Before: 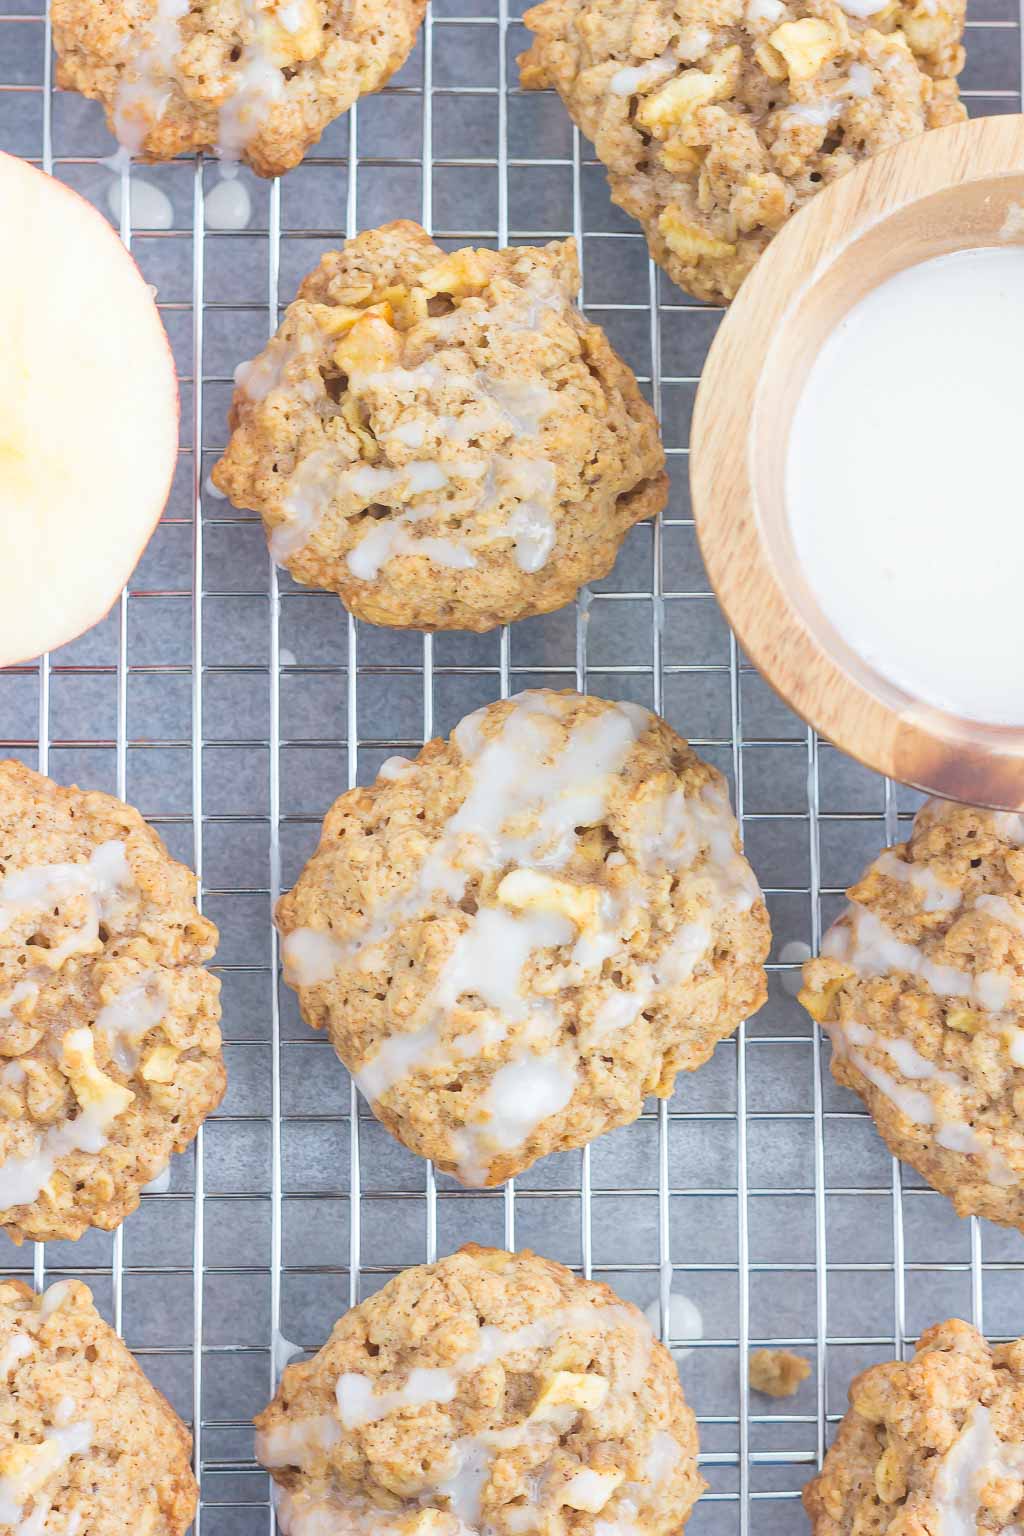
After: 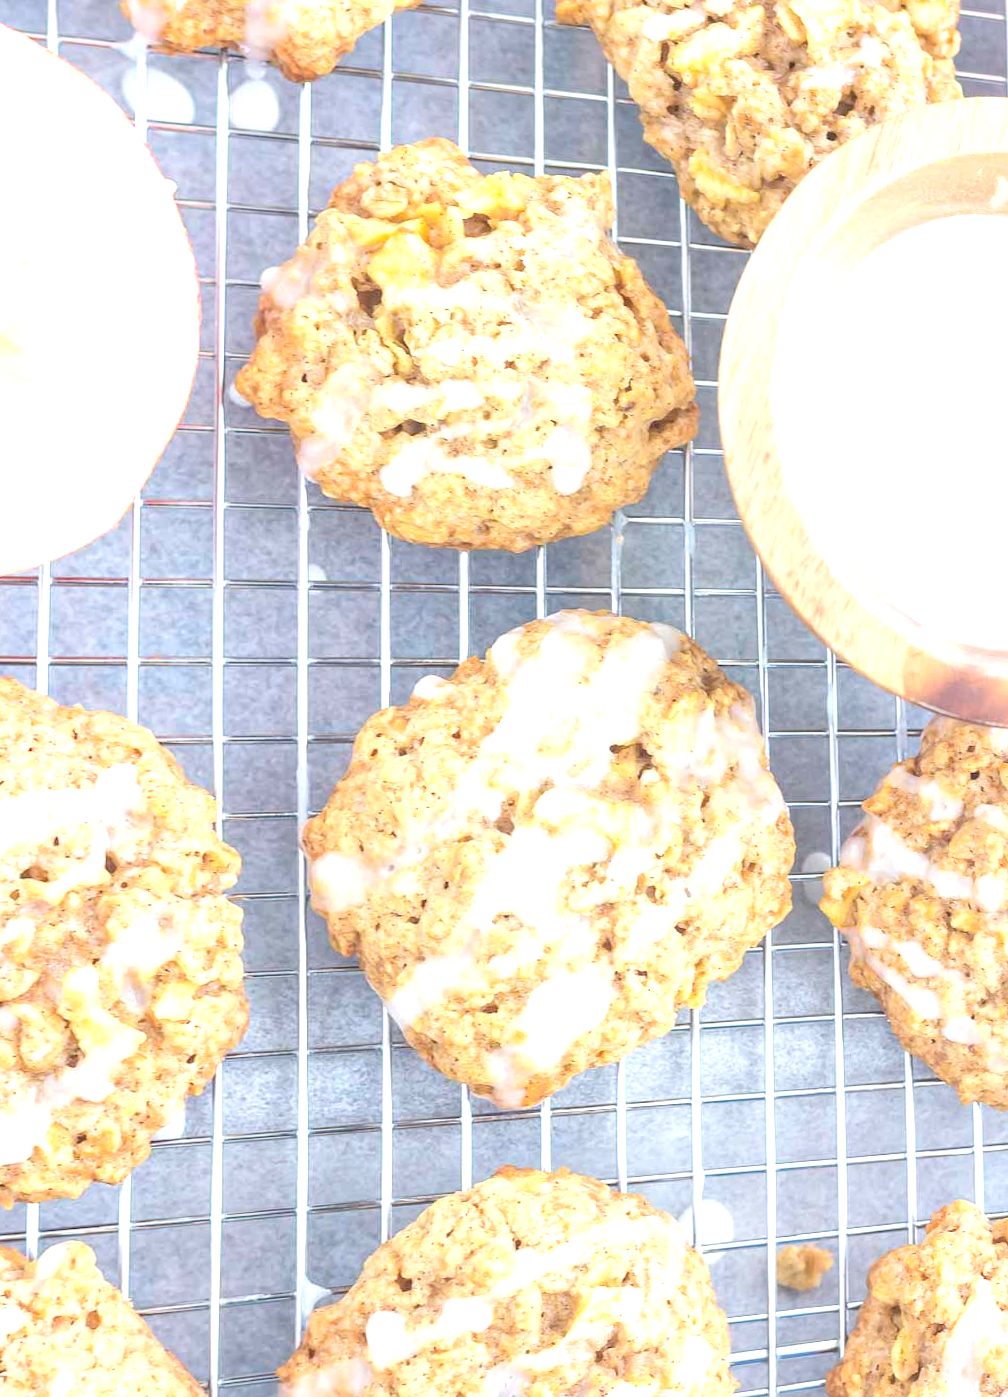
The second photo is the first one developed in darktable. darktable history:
color balance: on, module defaults
local contrast: on, module defaults
exposure: exposure 0.74 EV, compensate highlight preservation false
contrast brightness saturation: brightness 0.13
rotate and perspective: rotation -0.013°, lens shift (vertical) -0.027, lens shift (horizontal) 0.178, crop left 0.016, crop right 0.989, crop top 0.082, crop bottom 0.918
